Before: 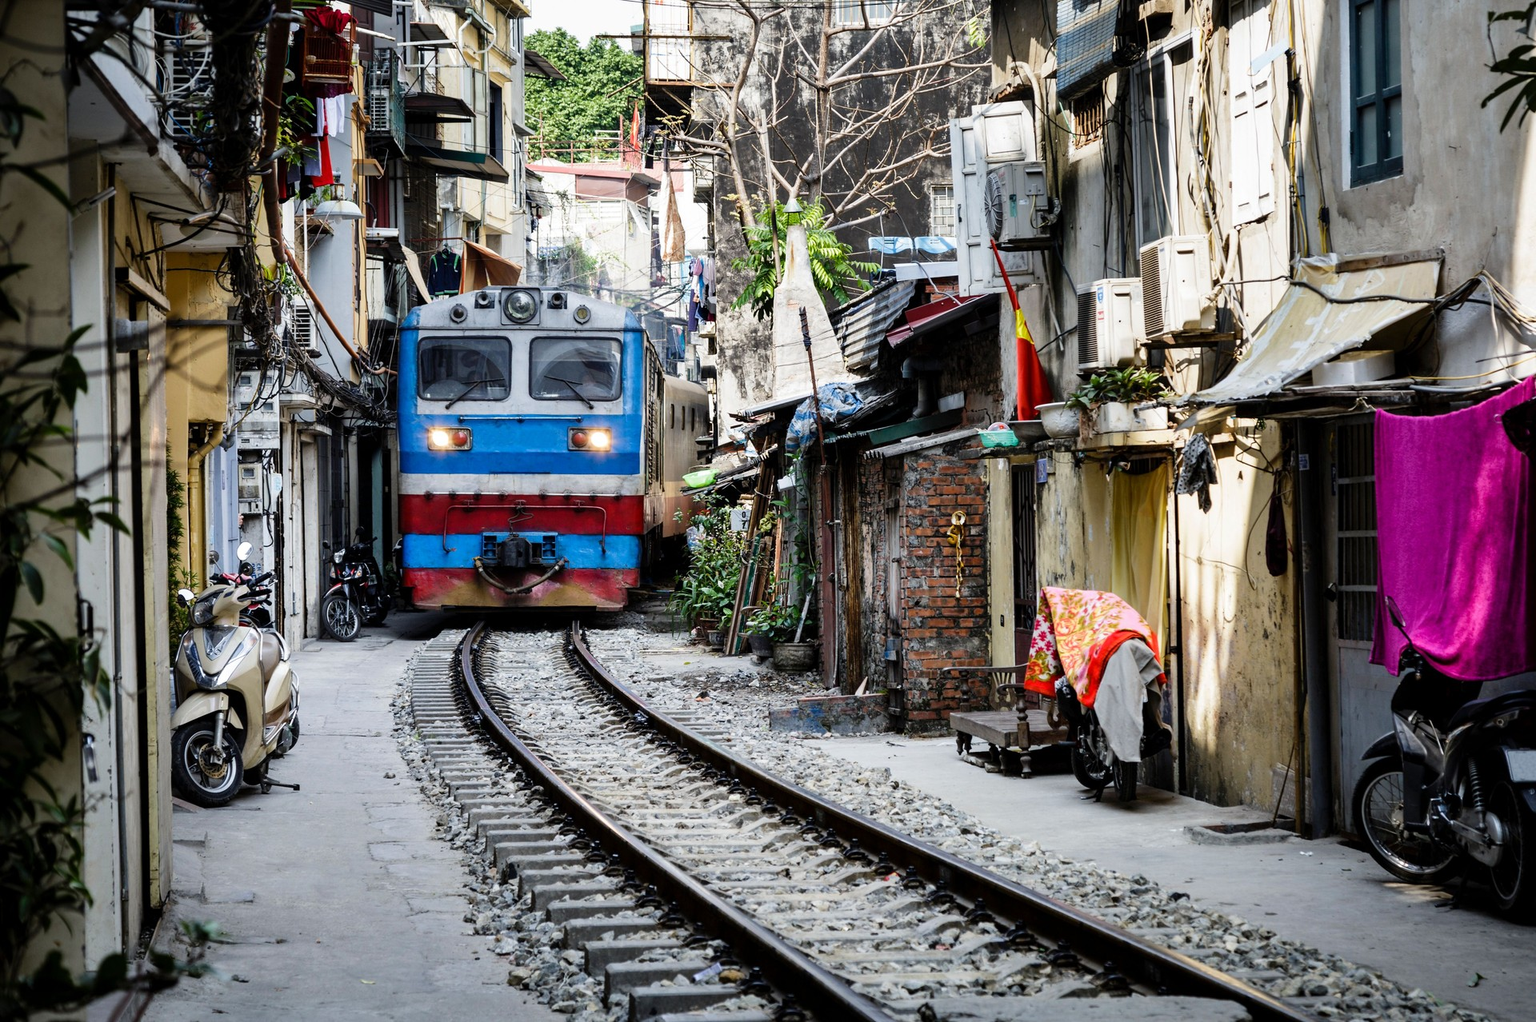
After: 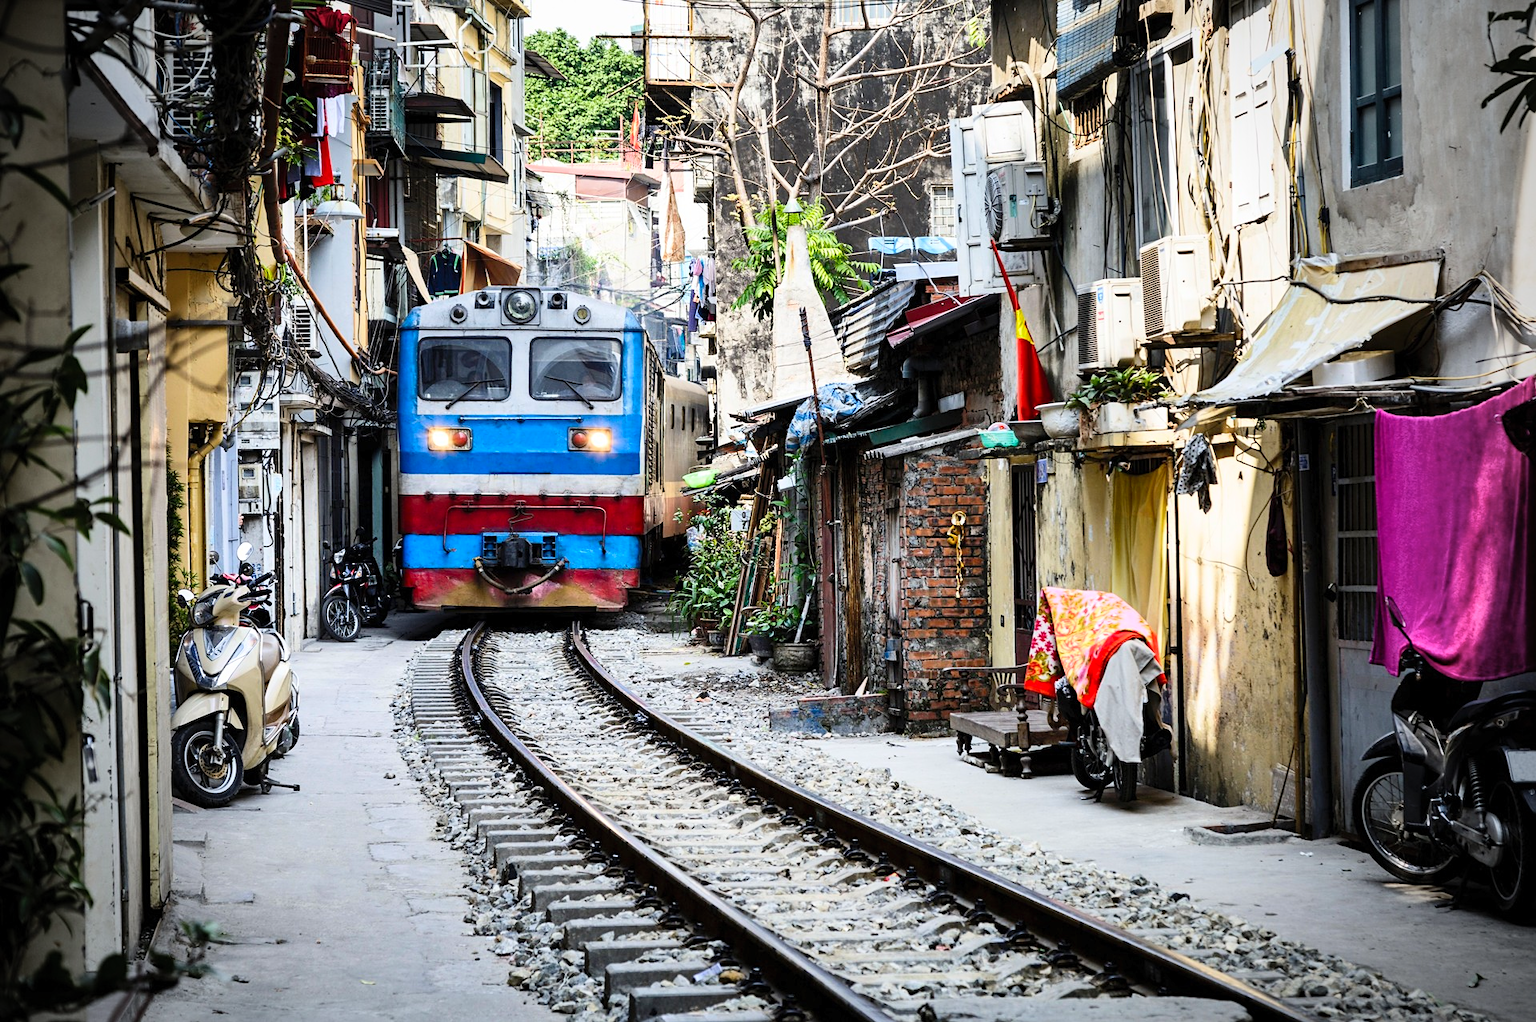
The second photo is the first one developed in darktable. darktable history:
vignetting: fall-off start 72.89%
contrast brightness saturation: contrast 0.201, brightness 0.17, saturation 0.22
sharpen: amount 0.208
